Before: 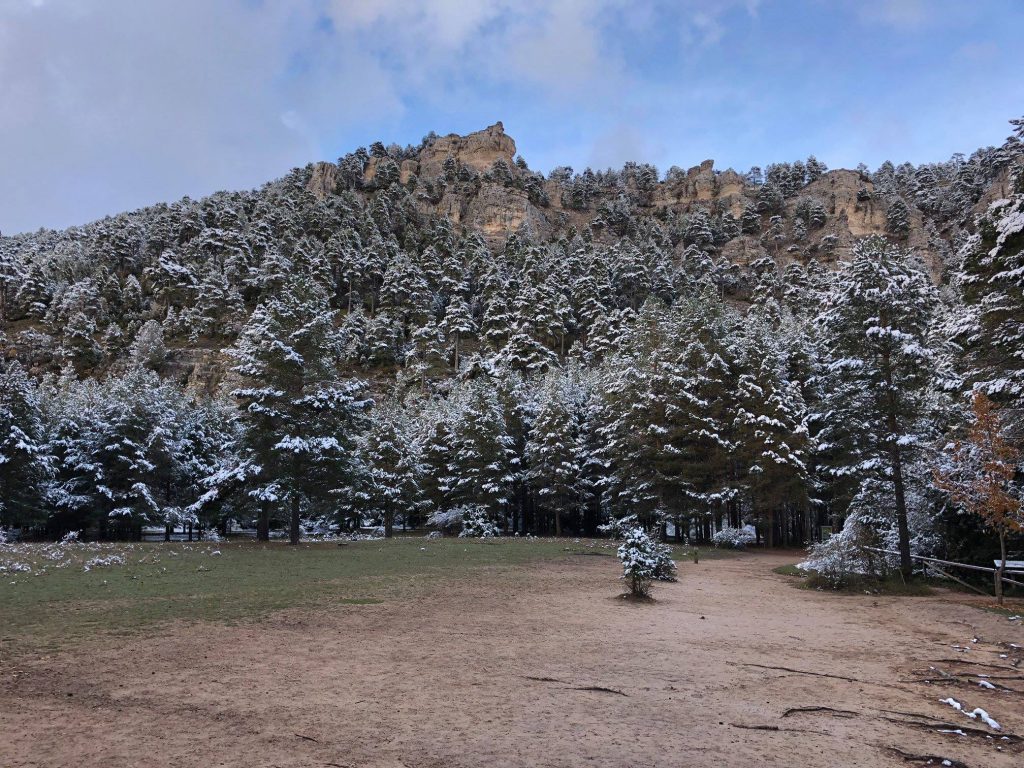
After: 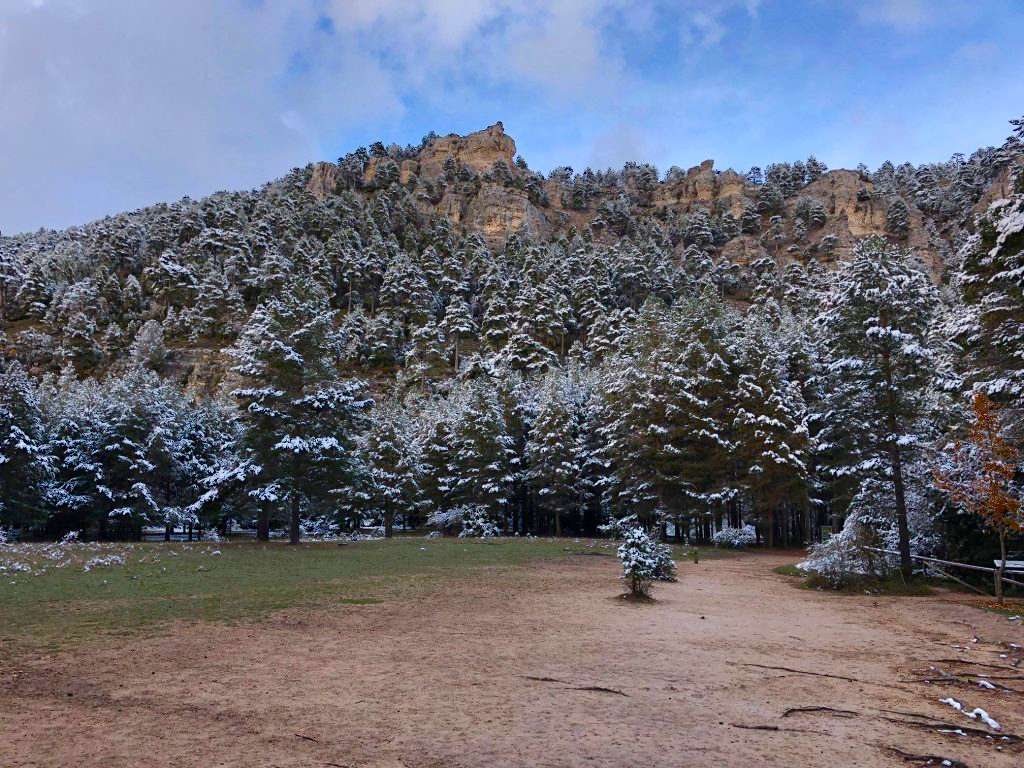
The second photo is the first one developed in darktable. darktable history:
color balance rgb: perceptual saturation grading › global saturation 9.441%, perceptual saturation grading › highlights -13.254%, perceptual saturation grading › mid-tones 14.758%, perceptual saturation grading › shadows 23.681%, saturation formula JzAzBz (2021)
contrast brightness saturation: contrast 0.041, saturation 0.152
